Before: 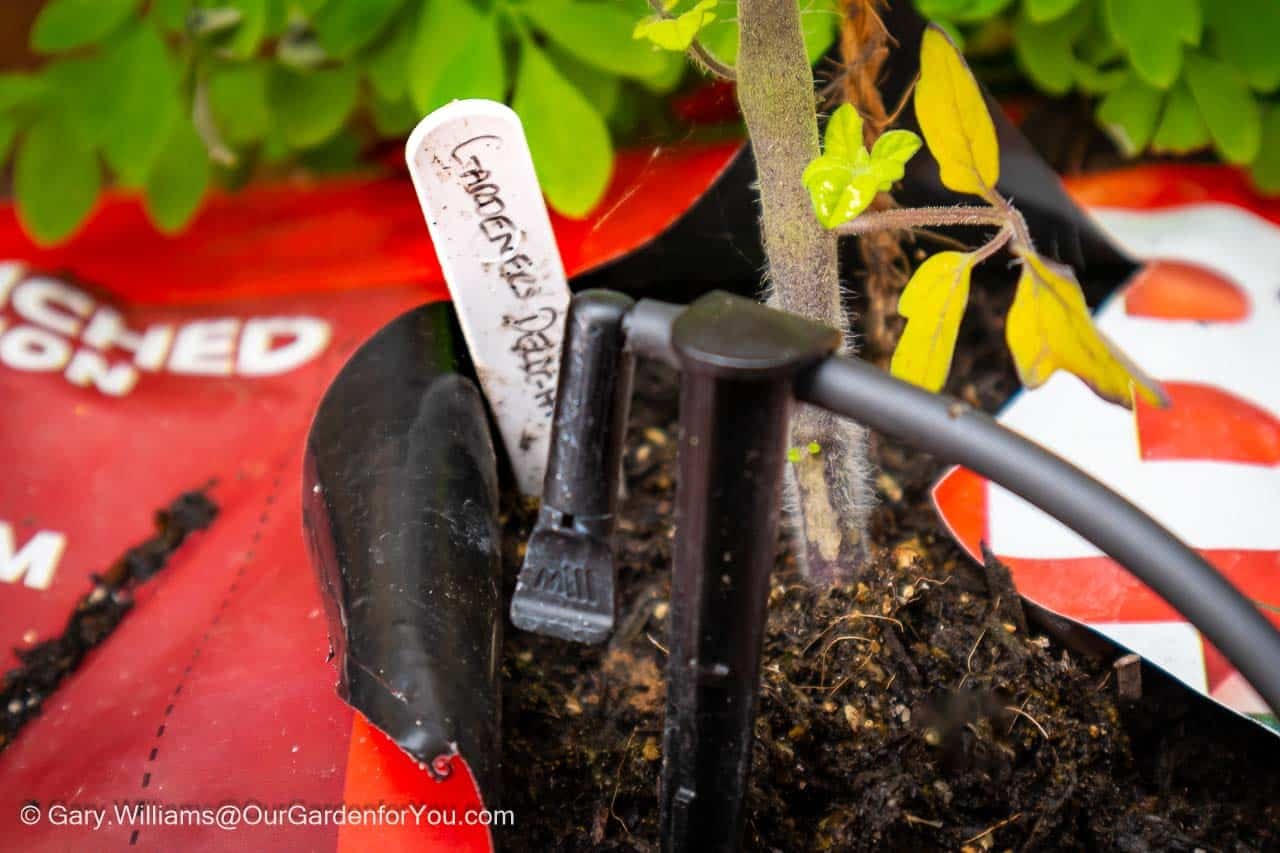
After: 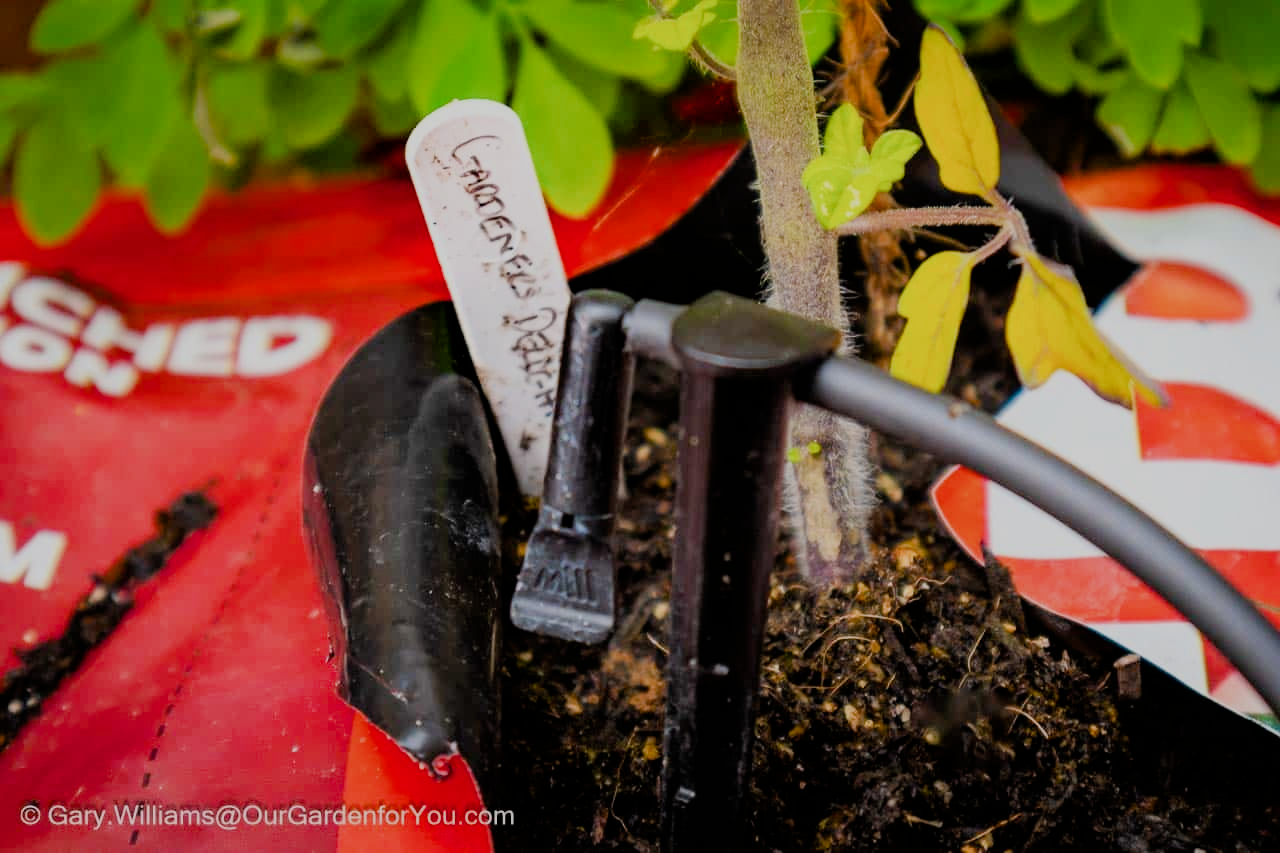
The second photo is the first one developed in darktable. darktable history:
filmic rgb: black relative exposure -6.82 EV, white relative exposure 5.89 EV, hardness 2.71
color balance rgb: perceptual saturation grading › global saturation 20%, perceptual saturation grading › highlights -25%, perceptual saturation grading › shadows 25%
